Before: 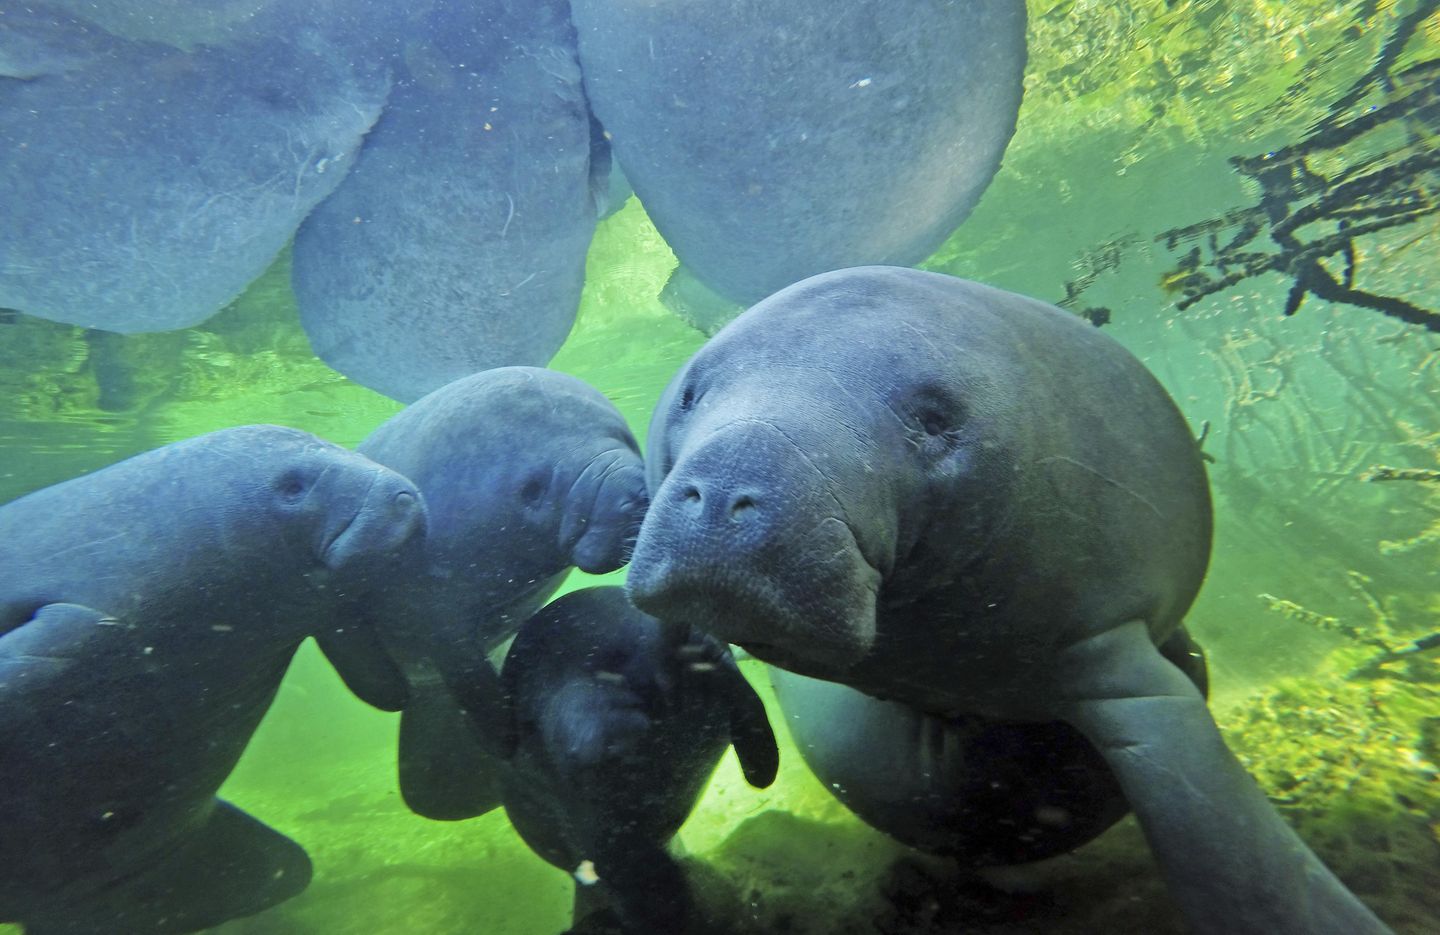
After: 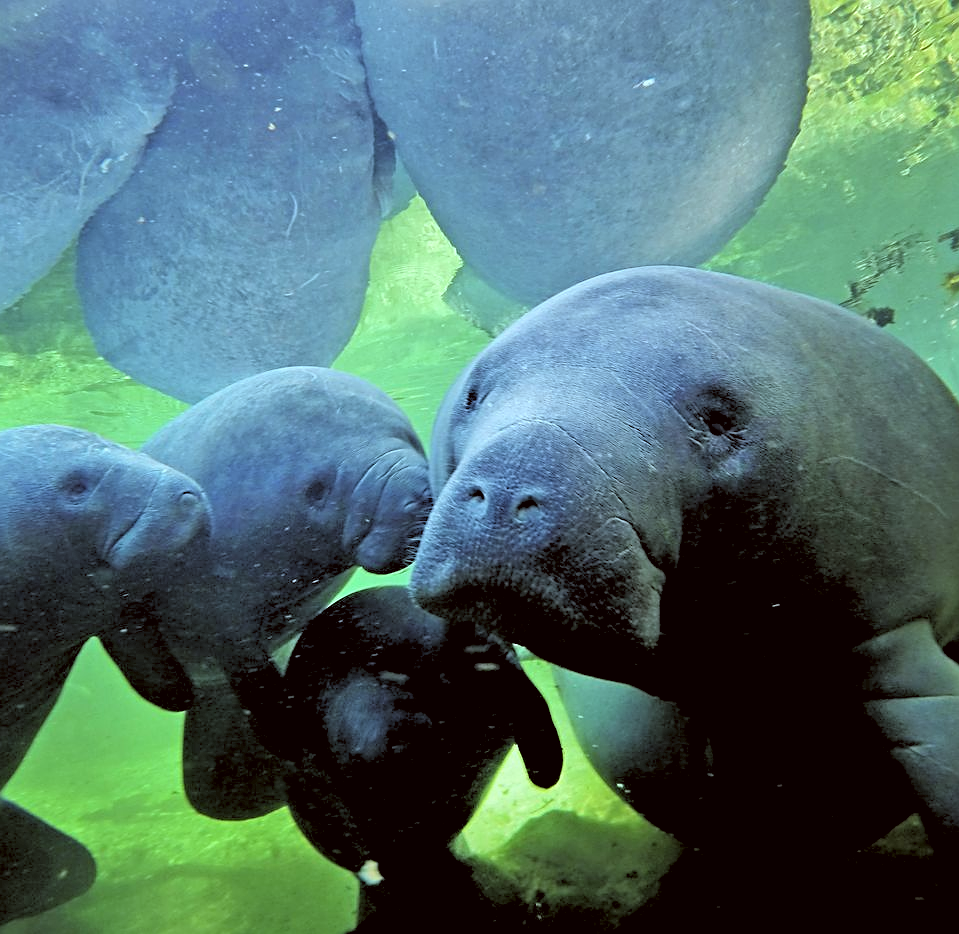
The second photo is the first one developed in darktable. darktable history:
sharpen: on, module defaults
color correction: highlights a* -3.28, highlights b* -6.24, shadows a* 3.1, shadows b* 5.19
rgb levels: levels [[0.029, 0.461, 0.922], [0, 0.5, 1], [0, 0.5, 1]]
crop and rotate: left 15.055%, right 18.278%
white balance: emerald 1
